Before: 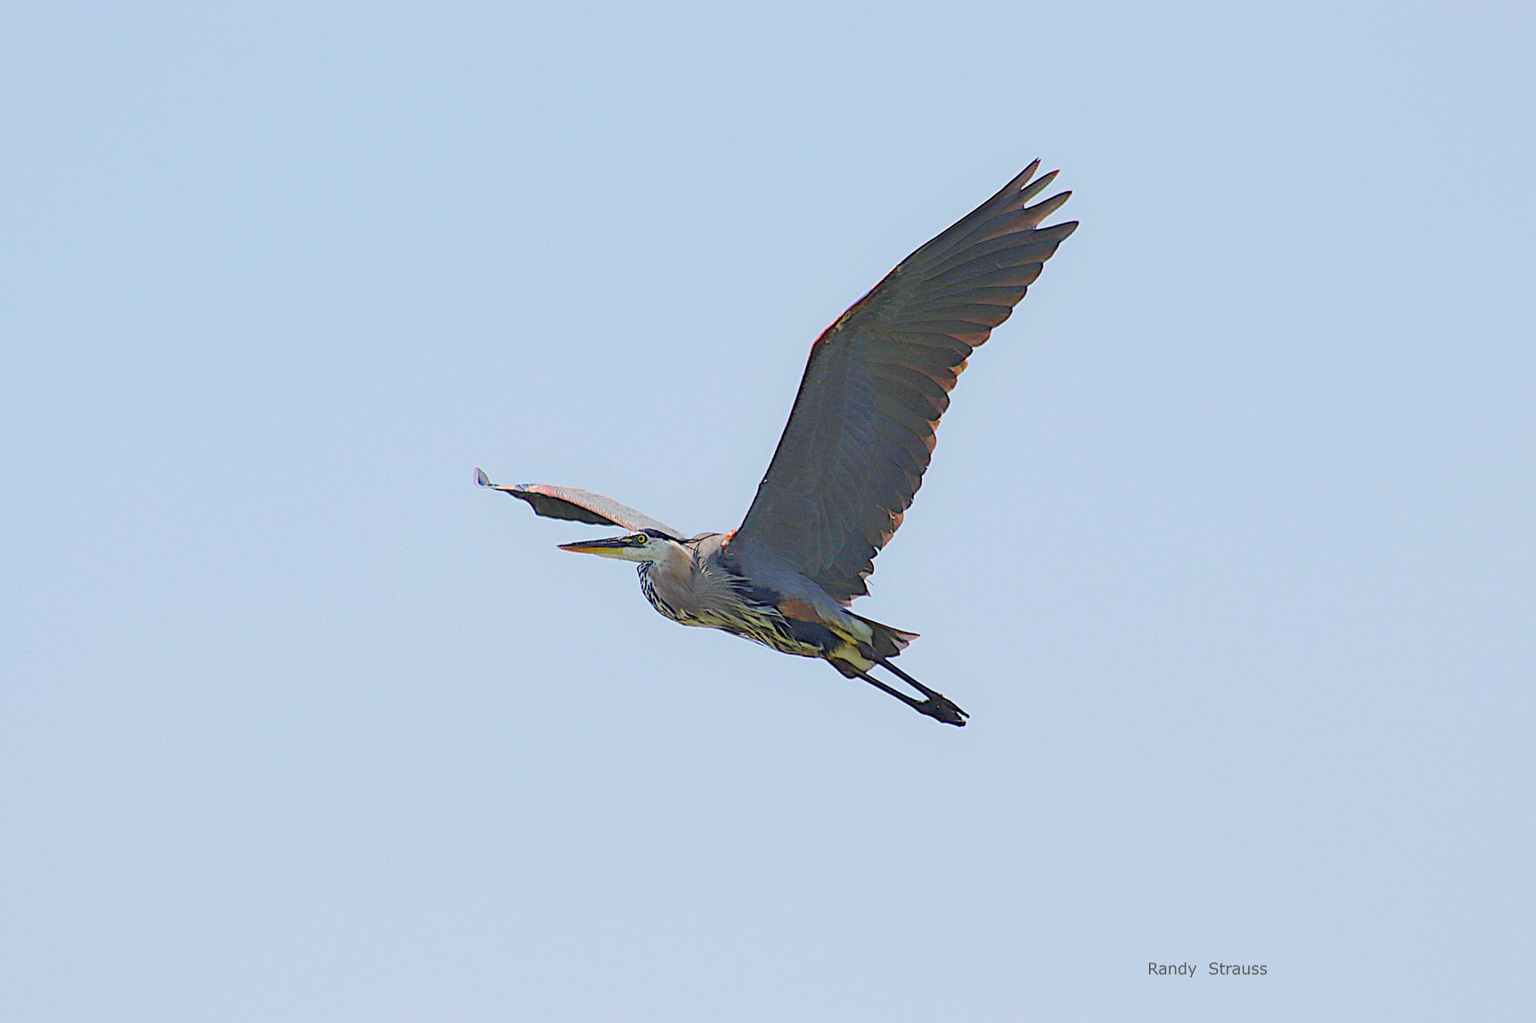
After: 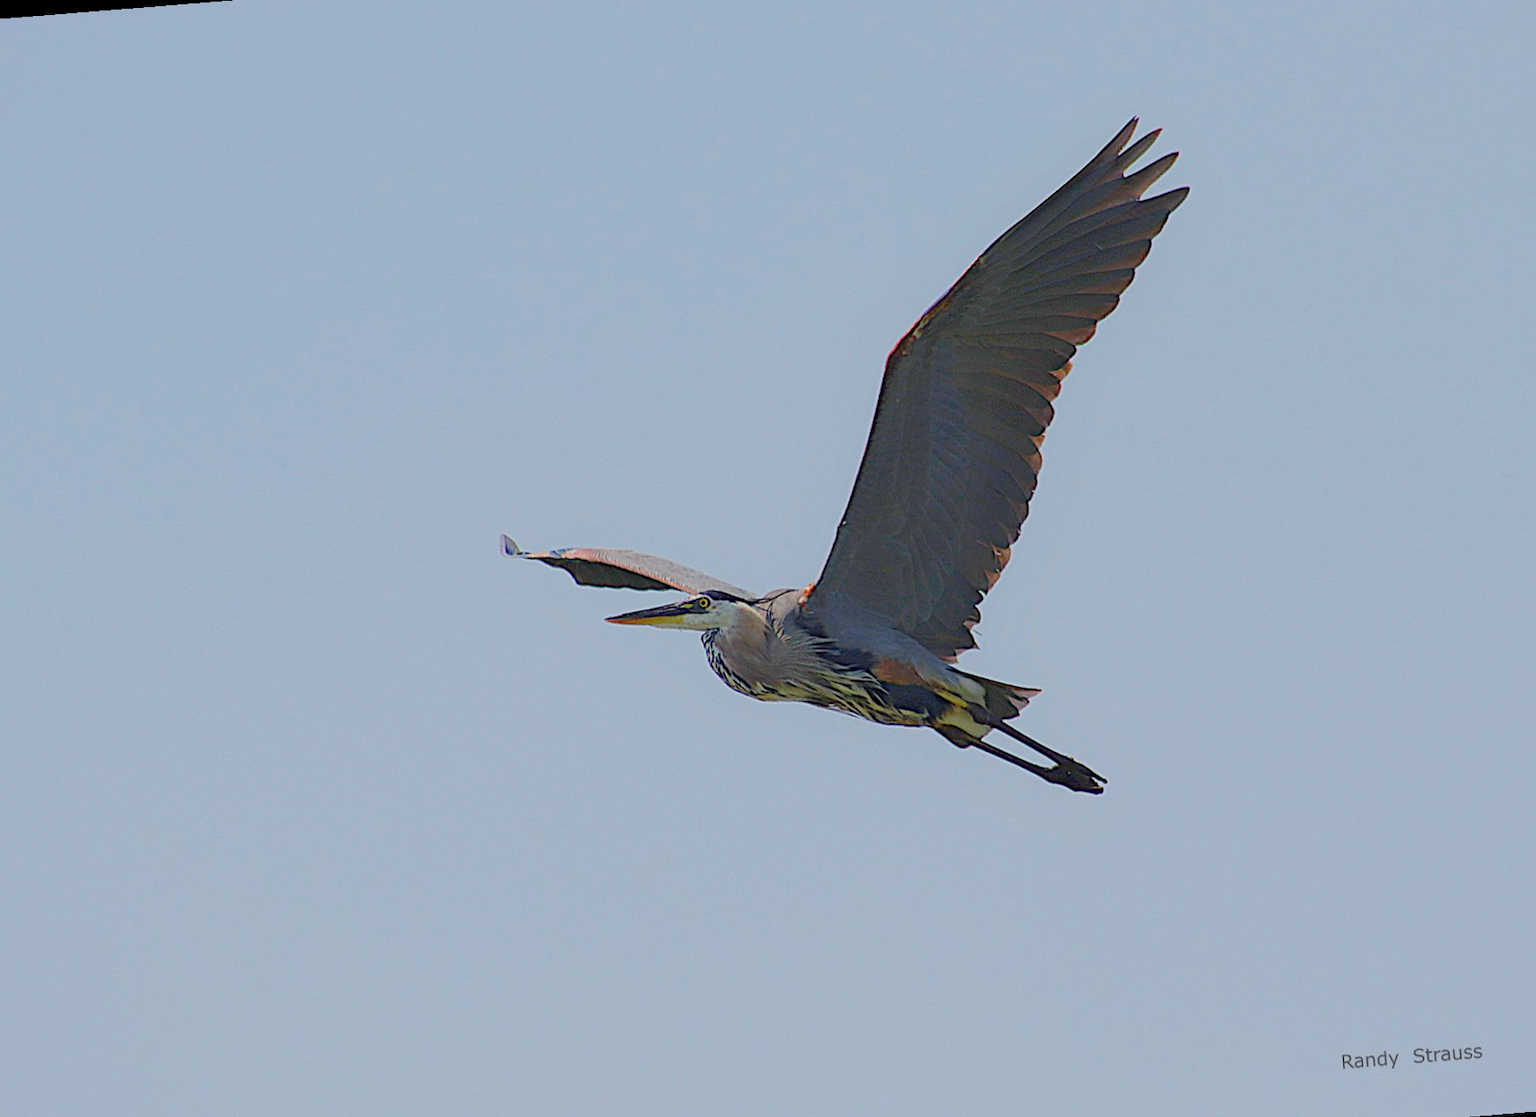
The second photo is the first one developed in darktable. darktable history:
crop: right 9.509%, bottom 0.031%
rotate and perspective: rotation -4.57°, crop left 0.054, crop right 0.944, crop top 0.087, crop bottom 0.914
exposure: exposure -0.492 EV, compensate highlight preservation false
